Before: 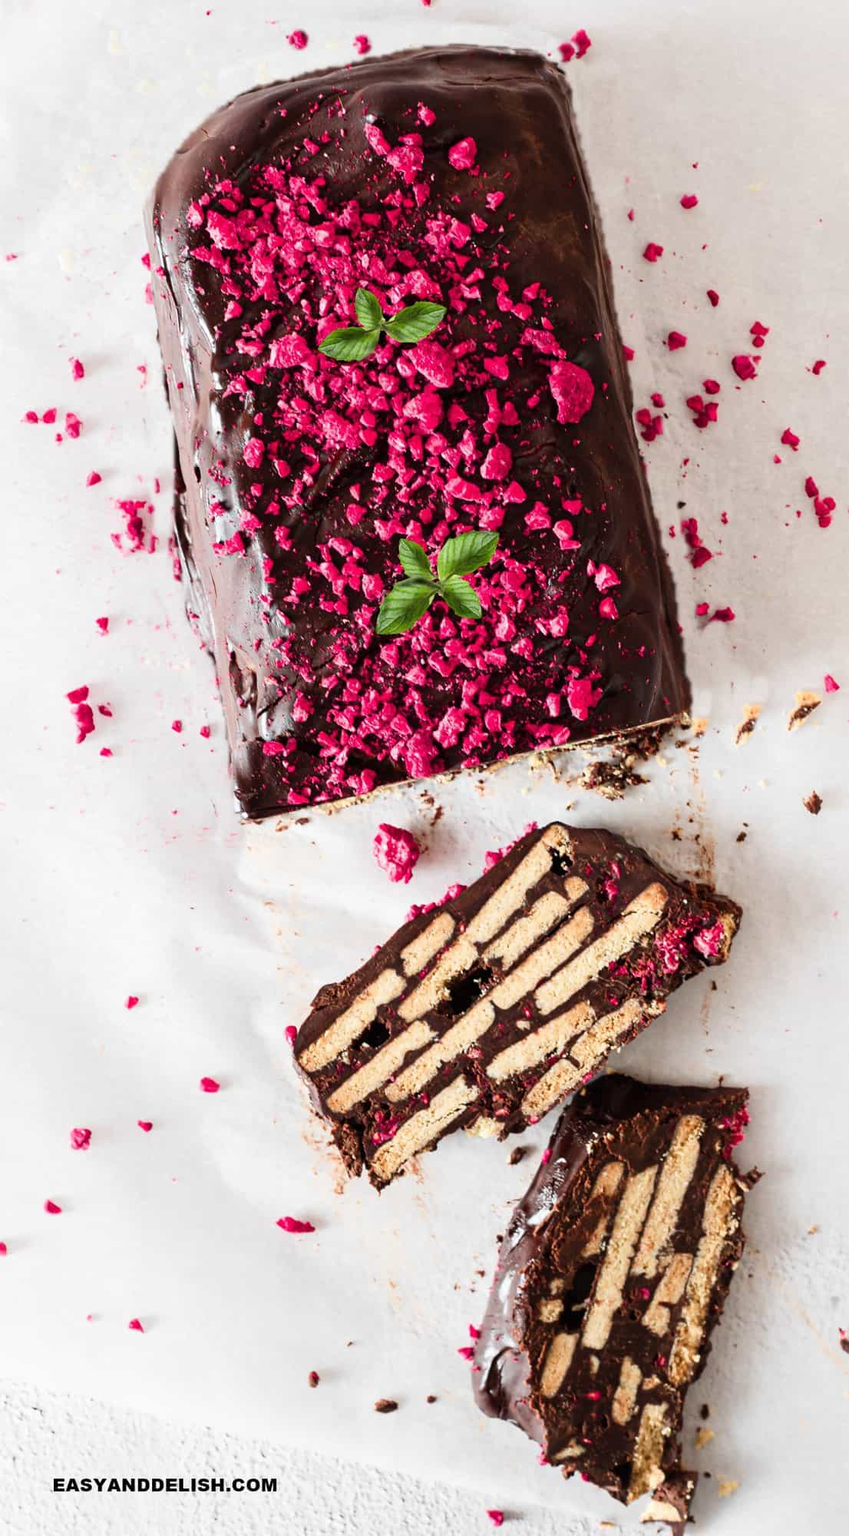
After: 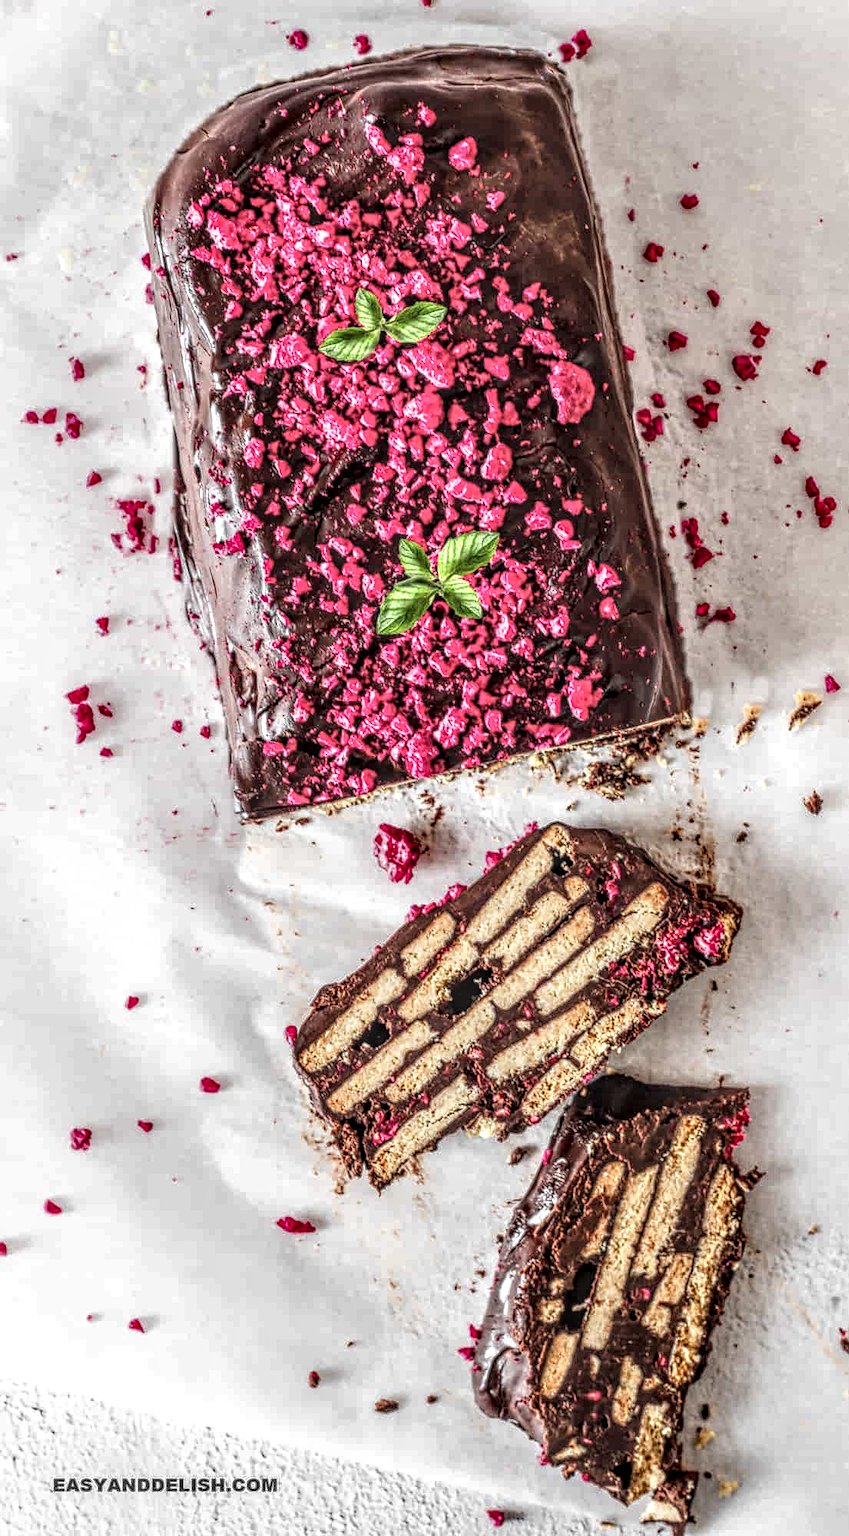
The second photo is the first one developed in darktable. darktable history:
local contrast: highlights 5%, shadows 7%, detail 299%, midtone range 0.304
